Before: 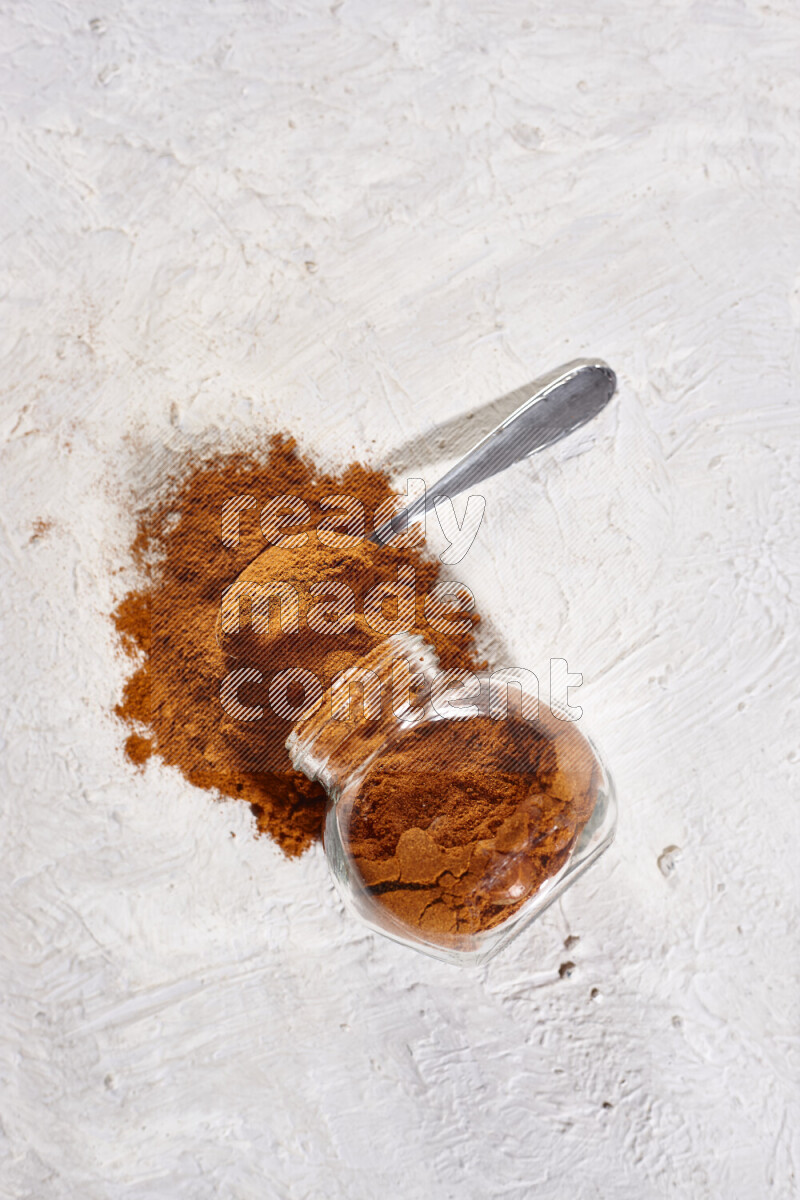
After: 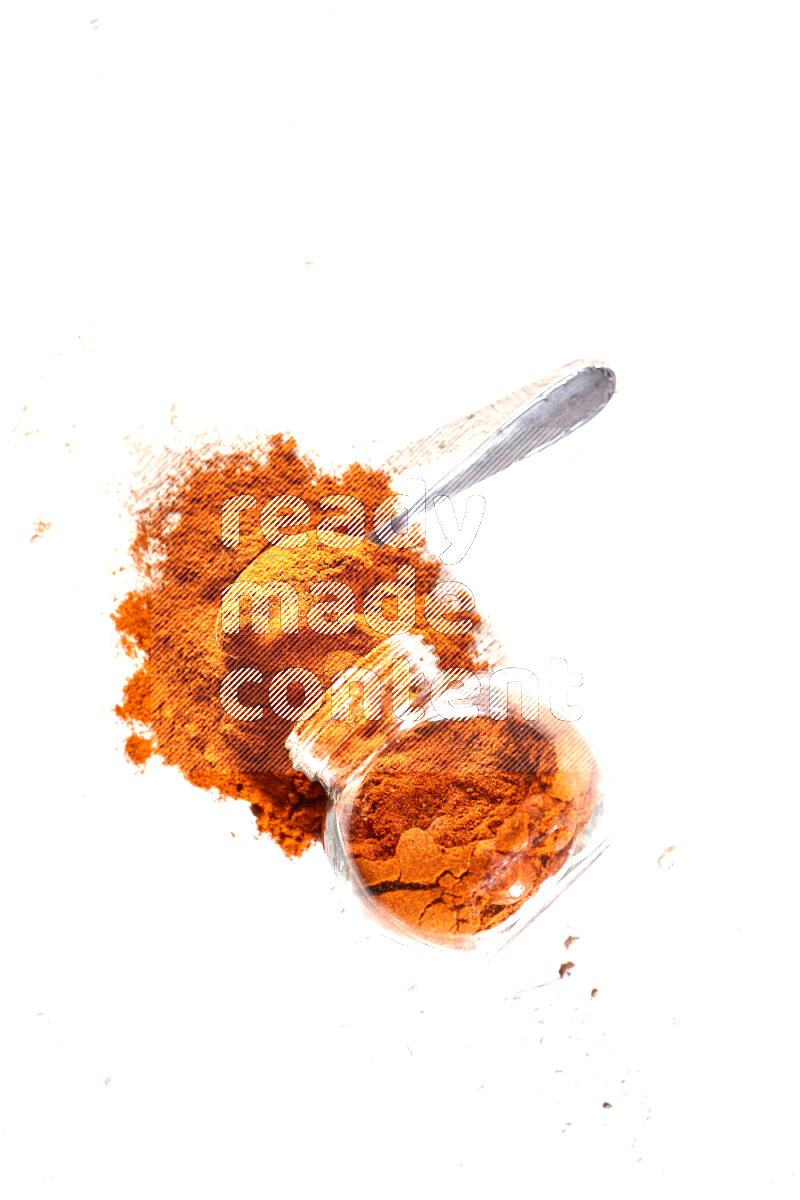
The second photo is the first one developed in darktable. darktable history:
exposure: black level correction 0, exposure 1.022 EV, compensate highlight preservation false
